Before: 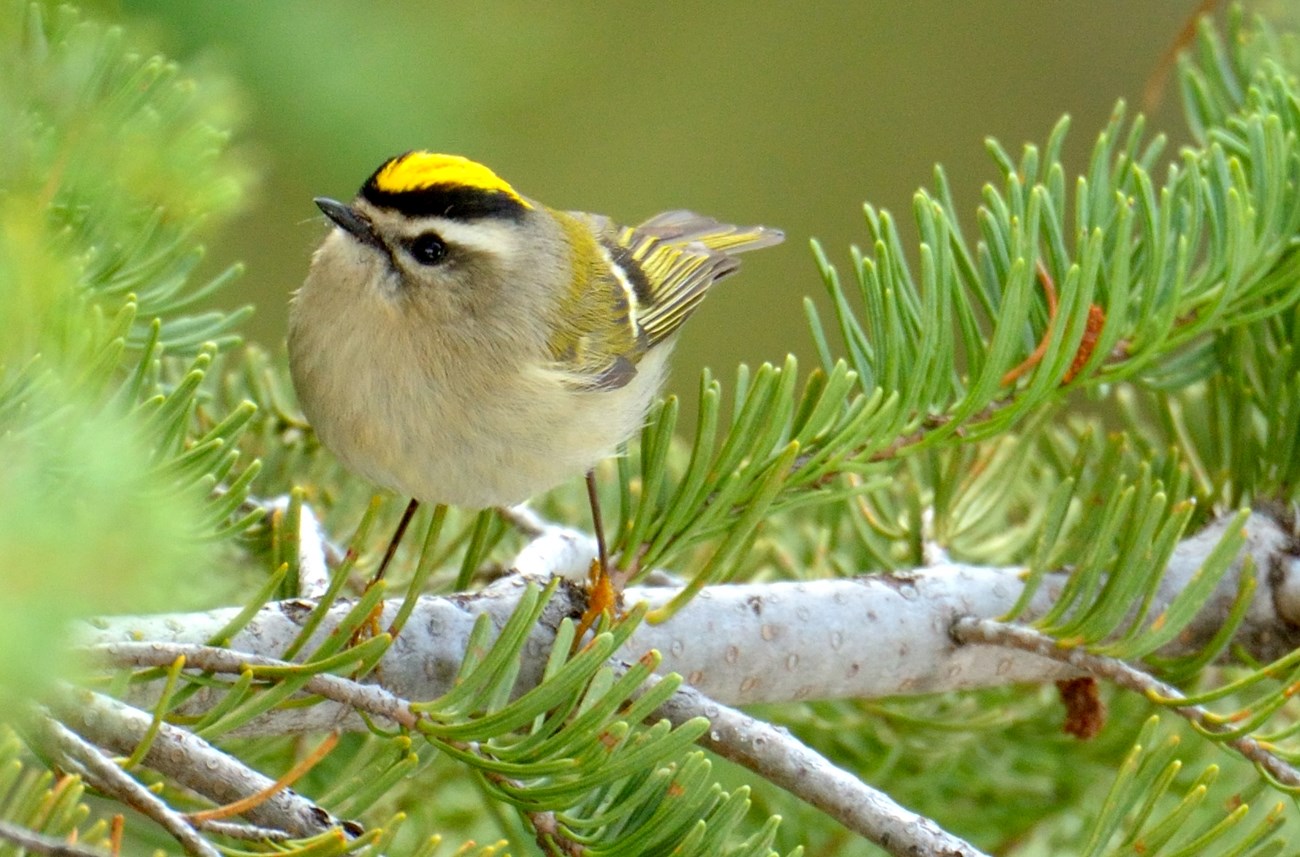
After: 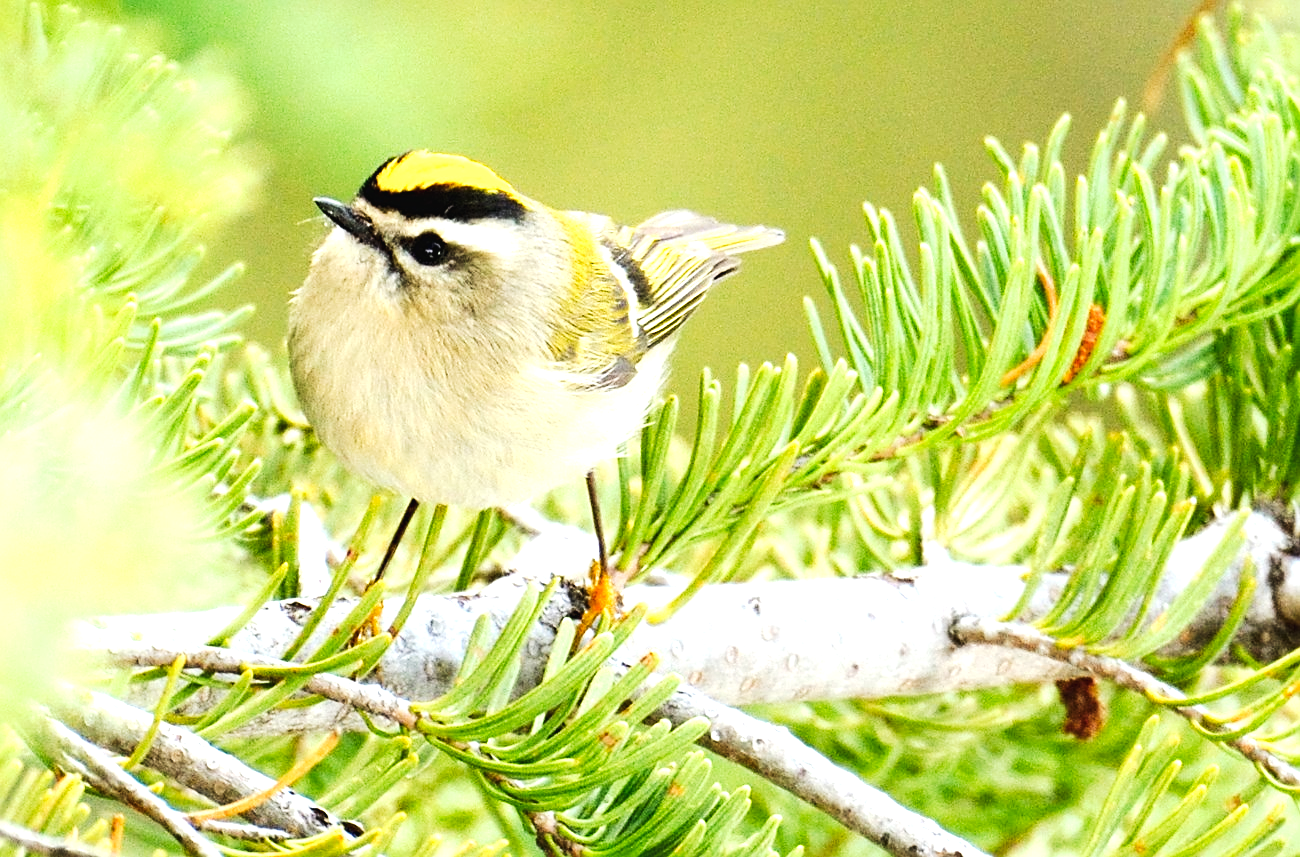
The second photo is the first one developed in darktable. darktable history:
tone equalizer: -8 EV -0.715 EV, -7 EV -0.669 EV, -6 EV -0.62 EV, -5 EV -0.424 EV, -3 EV 0.381 EV, -2 EV 0.6 EV, -1 EV 0.687 EV, +0 EV 0.724 EV, edges refinement/feathering 500, mask exposure compensation -1.57 EV, preserve details no
exposure: black level correction 0, exposure 0.691 EV, compensate exposure bias true, compensate highlight preservation false
sharpen: radius 1.938
tone curve: curves: ch0 [(0, 0.023) (0.217, 0.19) (0.754, 0.801) (1, 0.977)]; ch1 [(0, 0) (0.392, 0.398) (0.5, 0.5) (0.521, 0.529) (0.56, 0.592) (1, 1)]; ch2 [(0, 0) (0.5, 0.5) (0.579, 0.561) (0.65, 0.657) (1, 1)], preserve colors none
